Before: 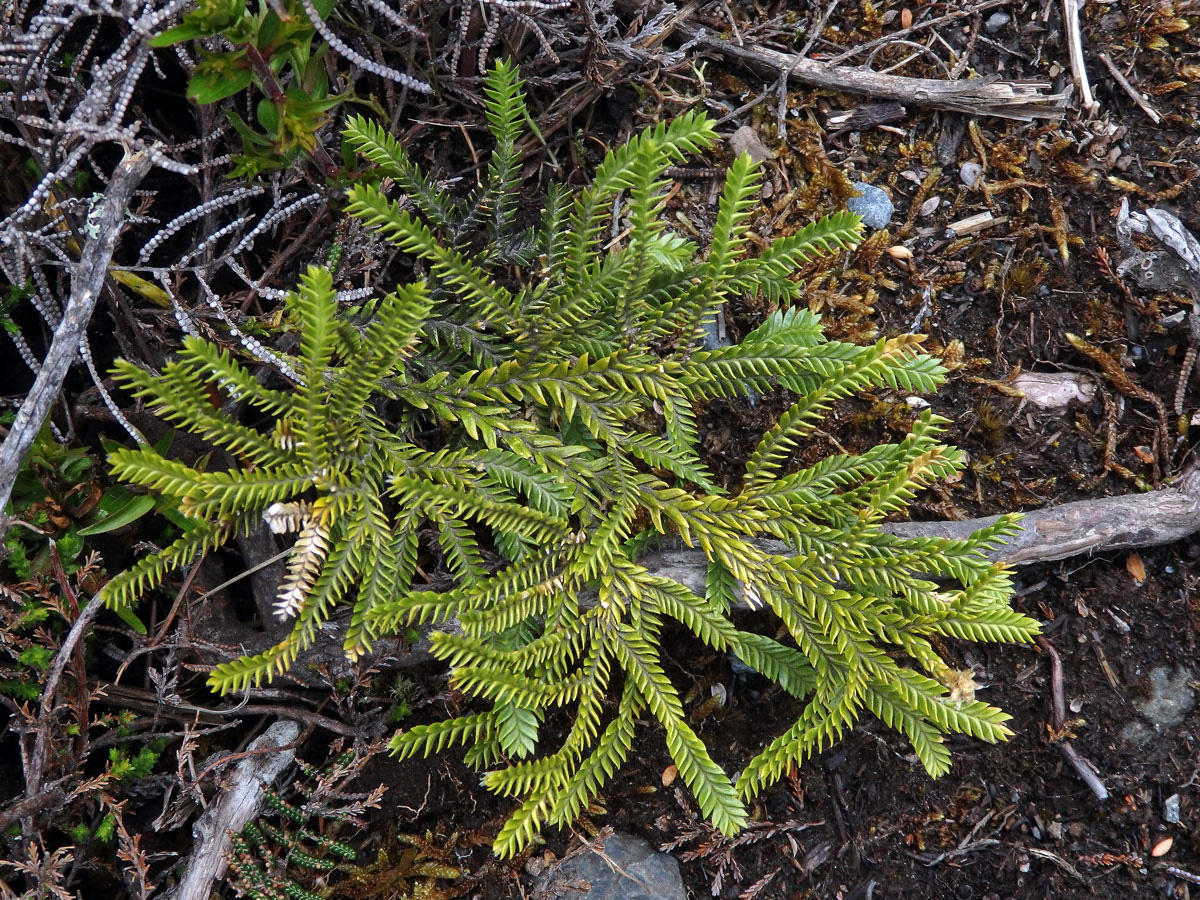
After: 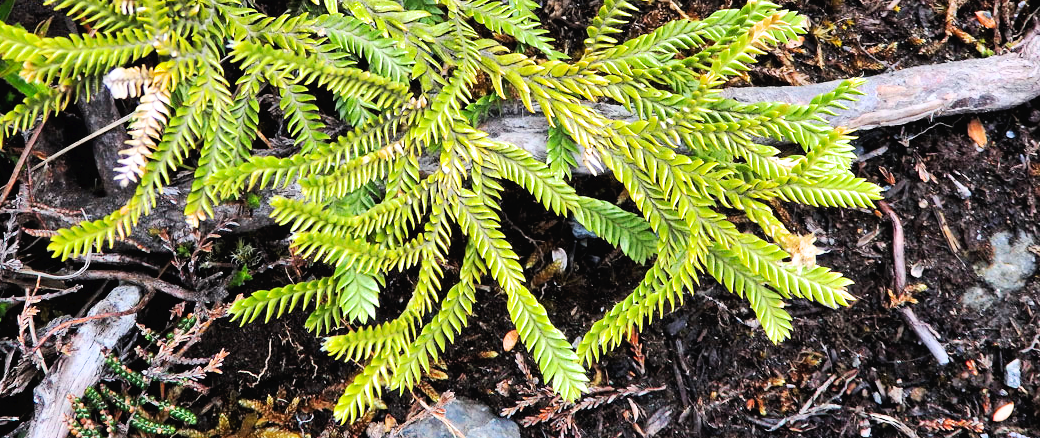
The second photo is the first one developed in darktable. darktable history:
crop and rotate: left 13.323%, top 48.414%, bottom 2.851%
tone equalizer: -8 EV -0.408 EV, -7 EV -0.424 EV, -6 EV -0.308 EV, -5 EV -0.19 EV, -3 EV 0.203 EV, -2 EV 0.309 EV, -1 EV 0.369 EV, +0 EV 0.423 EV, edges refinement/feathering 500, mask exposure compensation -1.57 EV, preserve details no
tone curve: curves: ch0 [(0, 0) (0.003, 0.019) (0.011, 0.019) (0.025, 0.022) (0.044, 0.026) (0.069, 0.032) (0.1, 0.052) (0.136, 0.081) (0.177, 0.123) (0.224, 0.17) (0.277, 0.219) (0.335, 0.276) (0.399, 0.344) (0.468, 0.421) (0.543, 0.508) (0.623, 0.604) (0.709, 0.705) (0.801, 0.797) (0.898, 0.894) (1, 1)], preserve colors none
filmic rgb: black relative exposure -7.65 EV, white relative exposure 4.56 EV, hardness 3.61, color science v6 (2022)
exposure: black level correction 0, exposure 1.51 EV, compensate highlight preservation false
